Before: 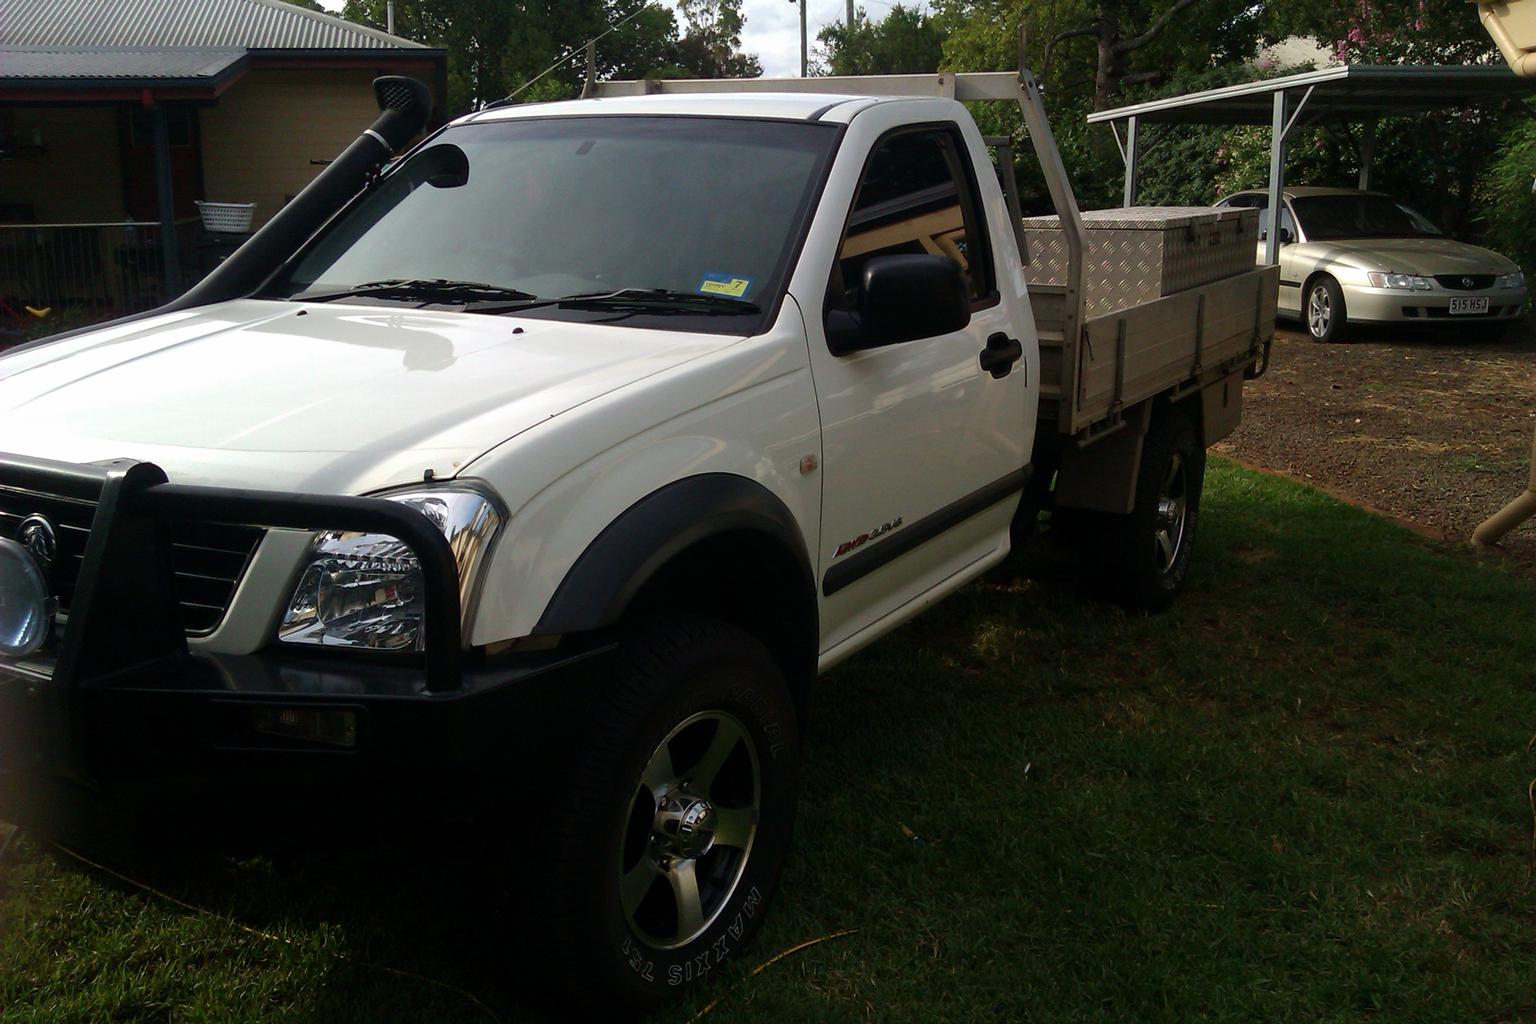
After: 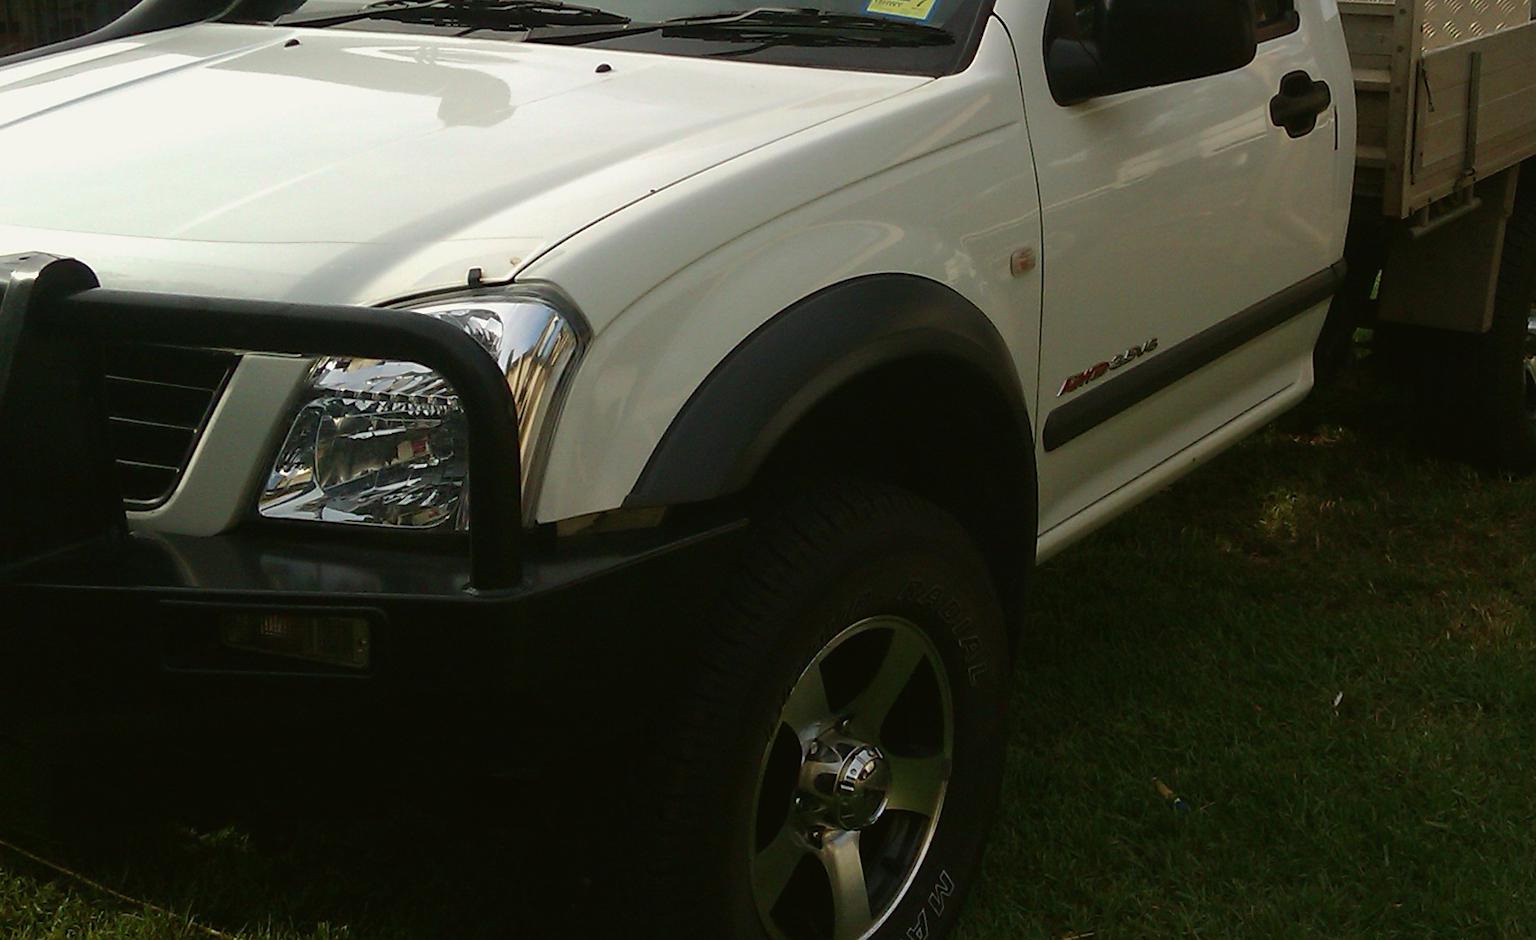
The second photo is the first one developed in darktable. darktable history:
sharpen: amount 0.2
crop: left 6.488%, top 27.668%, right 24.183%, bottom 8.656%
color balance: mode lift, gamma, gain (sRGB), lift [1.04, 1, 1, 0.97], gamma [1.01, 1, 1, 0.97], gain [0.96, 1, 1, 0.97]
